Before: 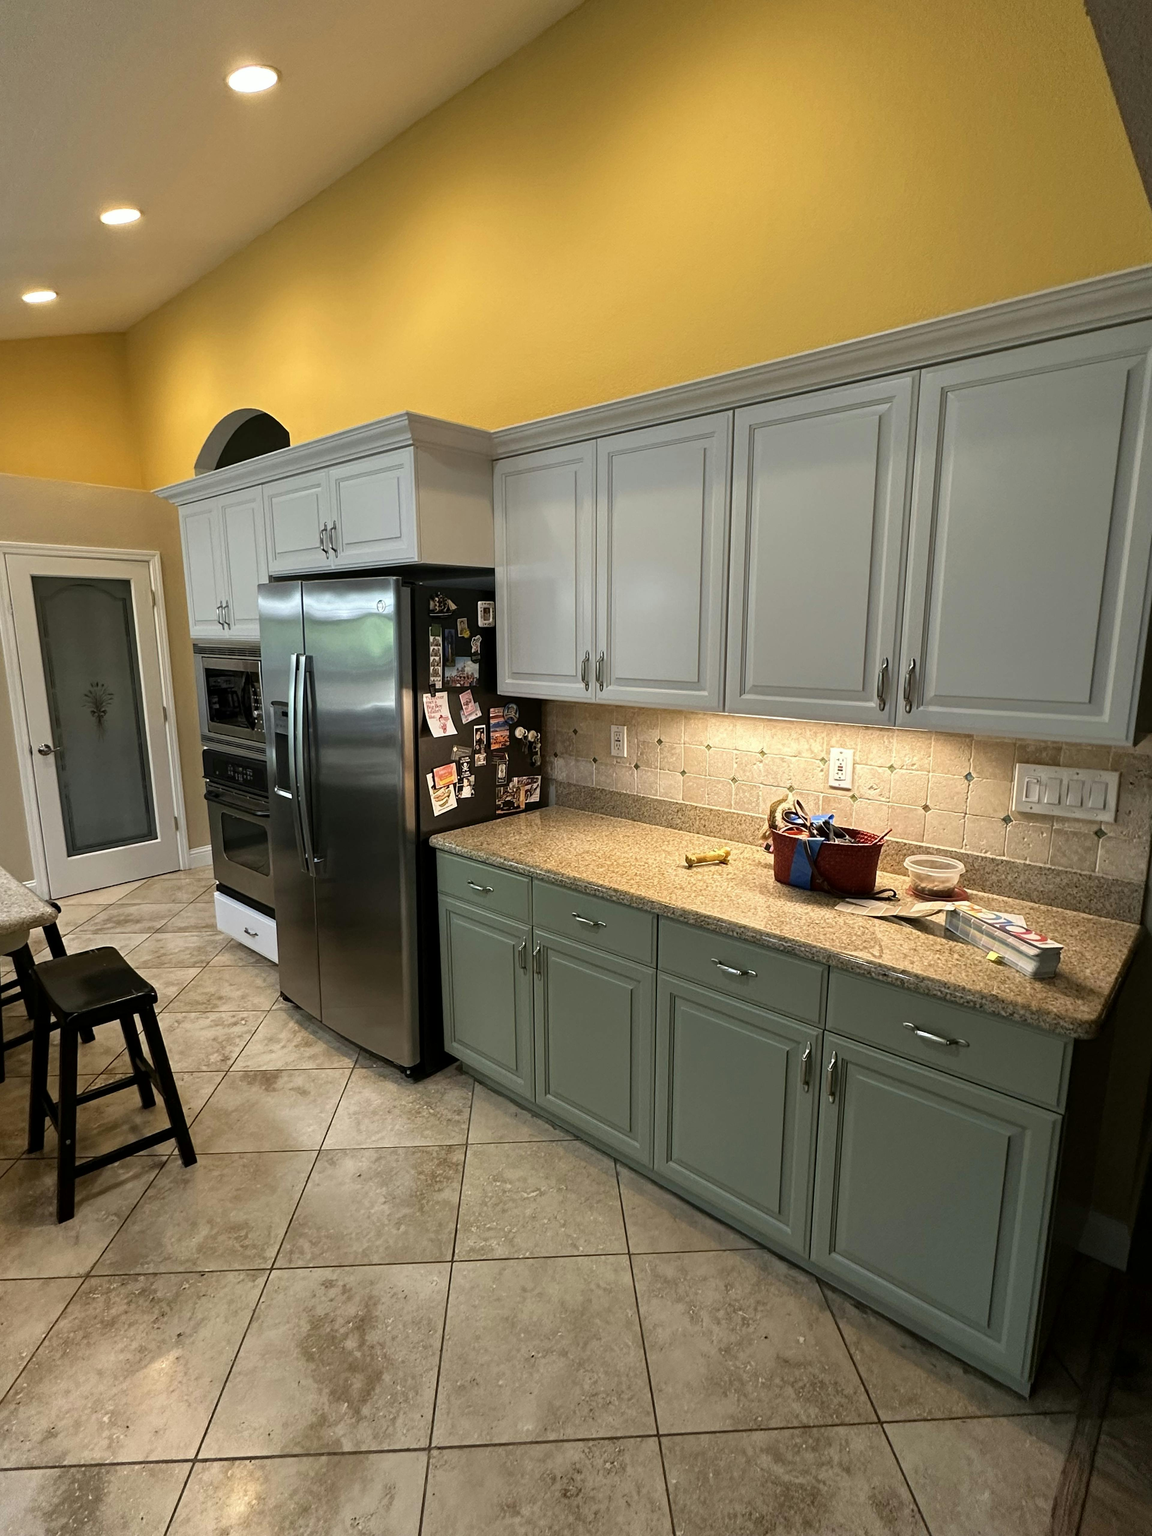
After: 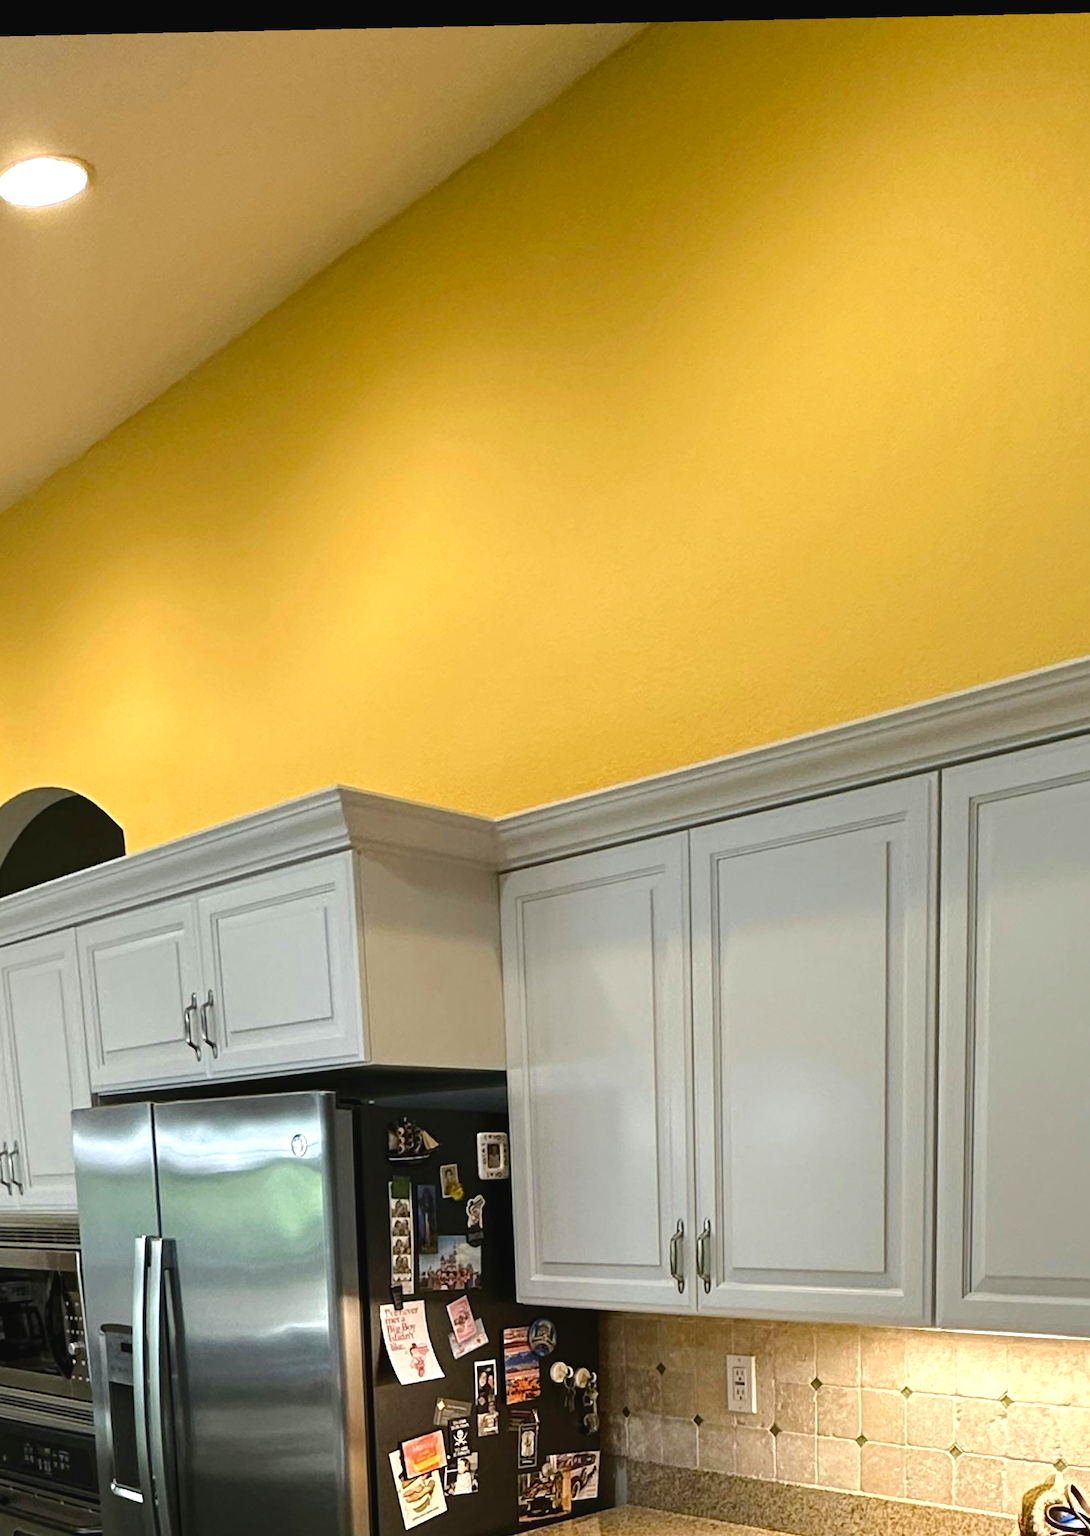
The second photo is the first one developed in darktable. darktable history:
crop: left 19.556%, right 30.401%, bottom 46.458%
rotate and perspective: rotation -1.24°, automatic cropping off
exposure: black level correction -0.008, exposure 0.067 EV, compensate highlight preservation false
color balance rgb: global offset › luminance -0.51%, perceptual saturation grading › global saturation 27.53%, perceptual saturation grading › highlights -25%, perceptual saturation grading › shadows 25%, perceptual brilliance grading › highlights 6.62%, perceptual brilliance grading › mid-tones 17.07%, perceptual brilliance grading › shadows -5.23%
